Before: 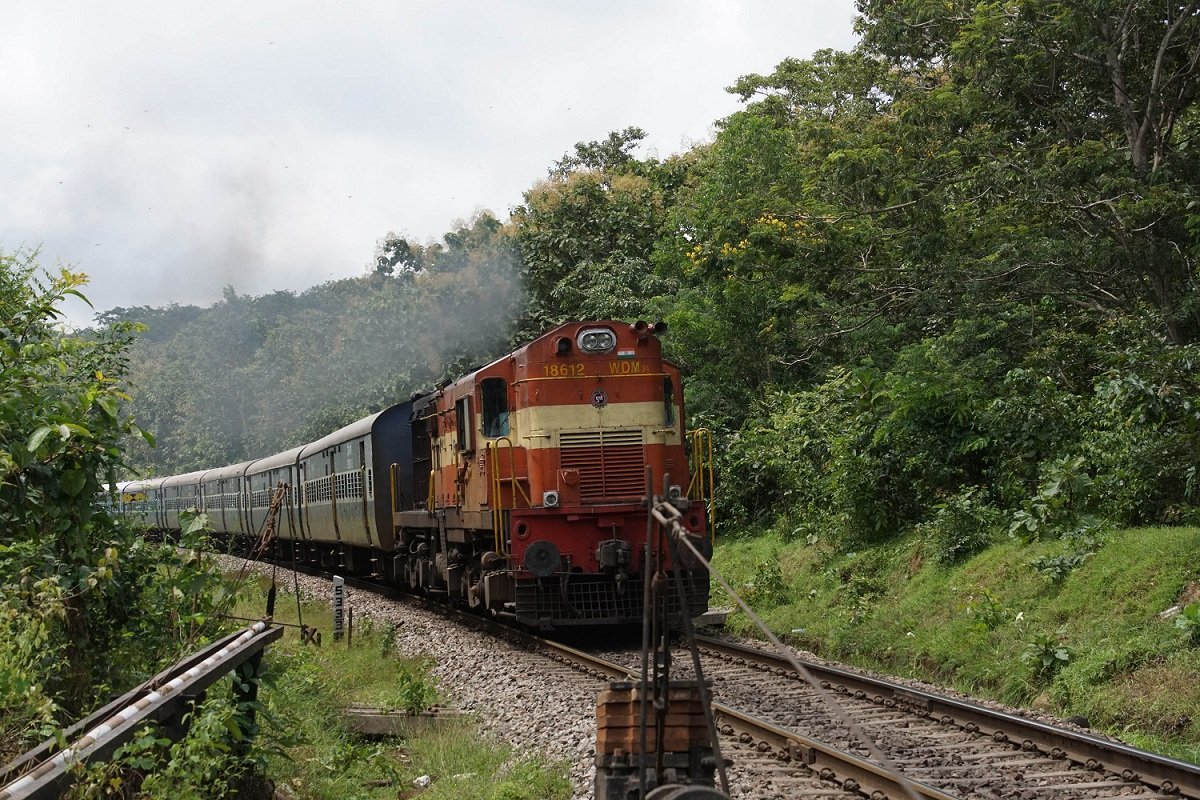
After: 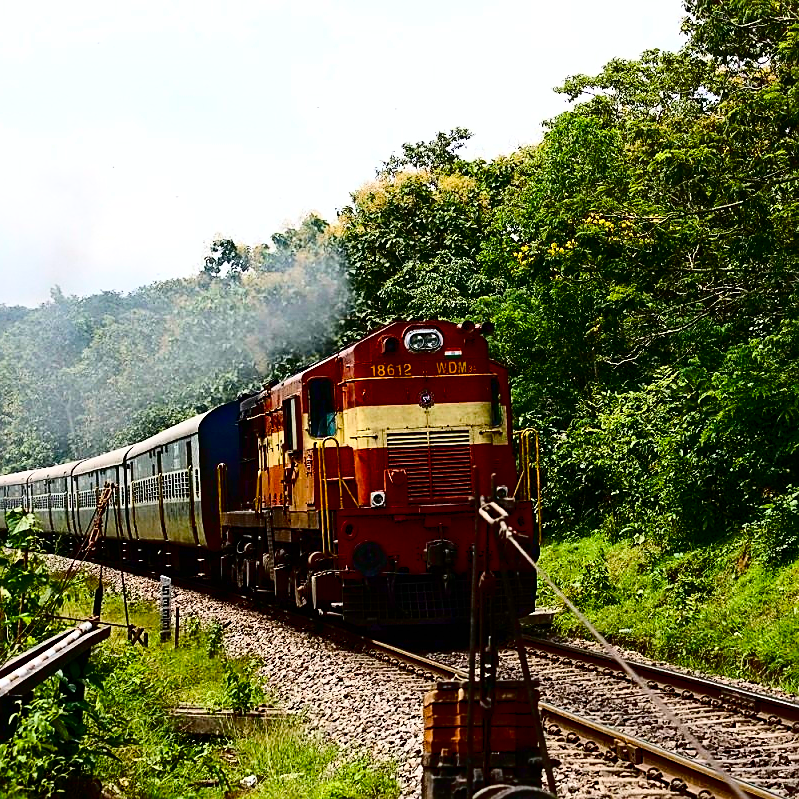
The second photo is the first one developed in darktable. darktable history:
sharpen: on, module defaults
contrast brightness saturation: contrast 0.4, brightness 0.05, saturation 0.25
exposure: black level correction 0, exposure 0.3 EV, compensate highlight preservation false
color balance rgb: linear chroma grading › global chroma 18.9%, perceptual saturation grading › global saturation 20%, perceptual saturation grading › highlights -25%, perceptual saturation grading › shadows 50%, global vibrance 18.93%
crop and rotate: left 14.436%, right 18.898%
tone equalizer: on, module defaults
fill light: exposure -2 EV, width 8.6
